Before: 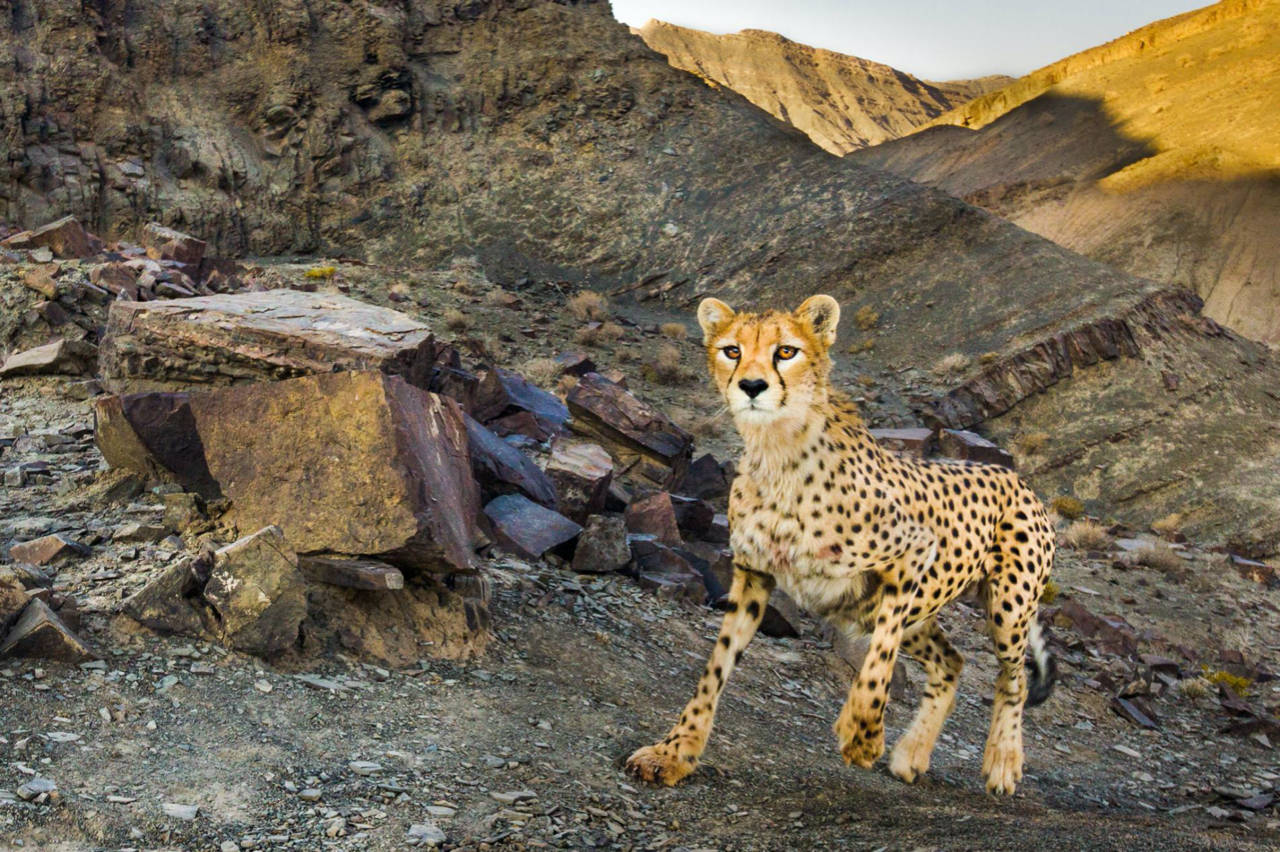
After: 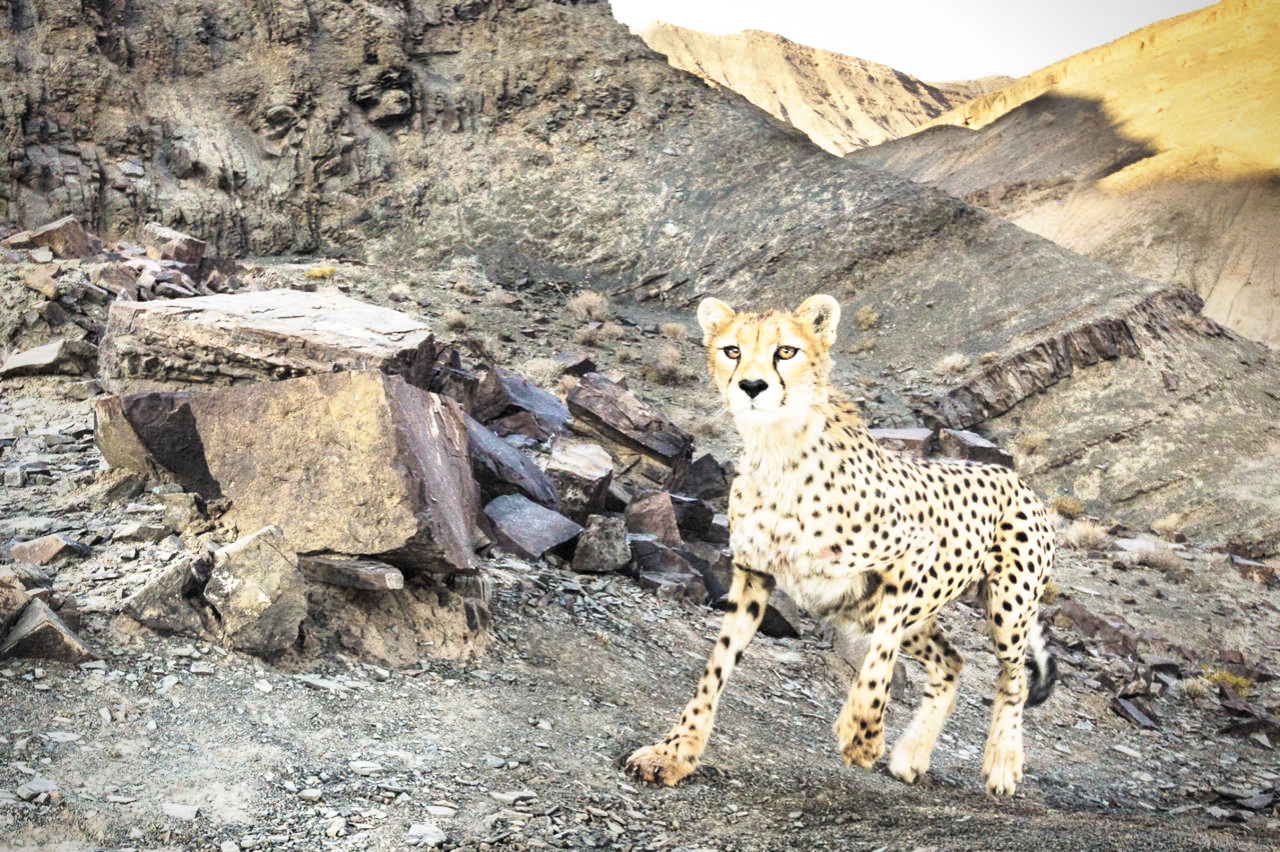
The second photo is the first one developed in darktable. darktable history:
vignetting: fall-off start 79.88%, saturation 0.373
contrast brightness saturation: brightness 0.18, saturation -0.51
base curve: curves: ch0 [(0, 0) (0.026, 0.03) (0.109, 0.232) (0.351, 0.748) (0.669, 0.968) (1, 1)], preserve colors none
